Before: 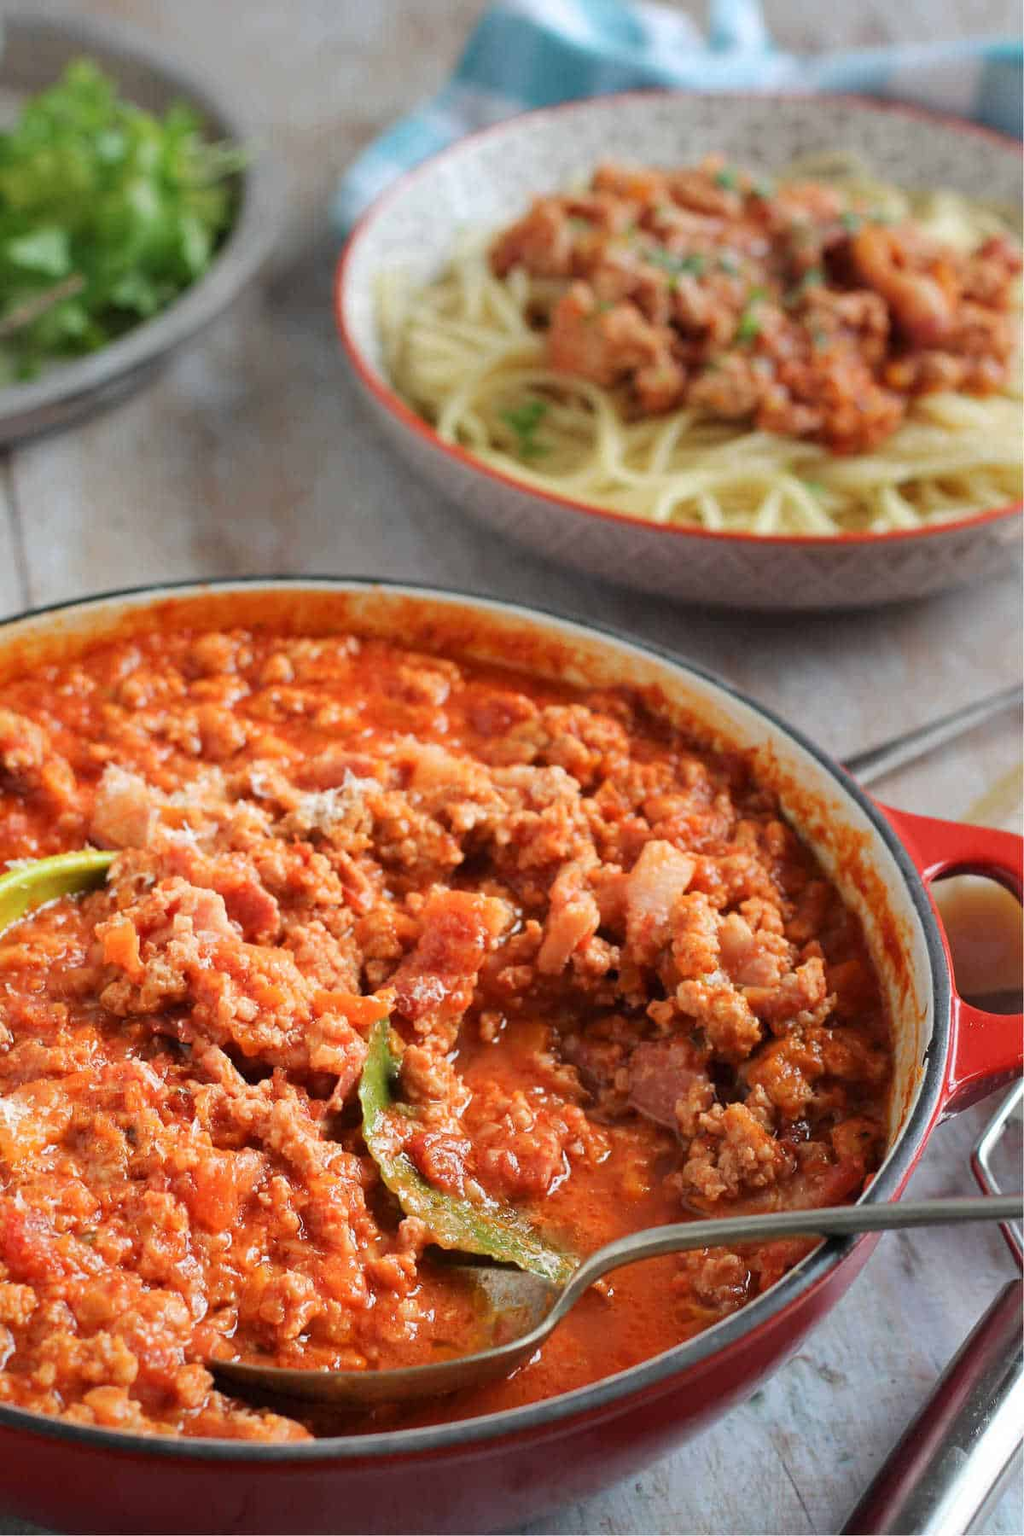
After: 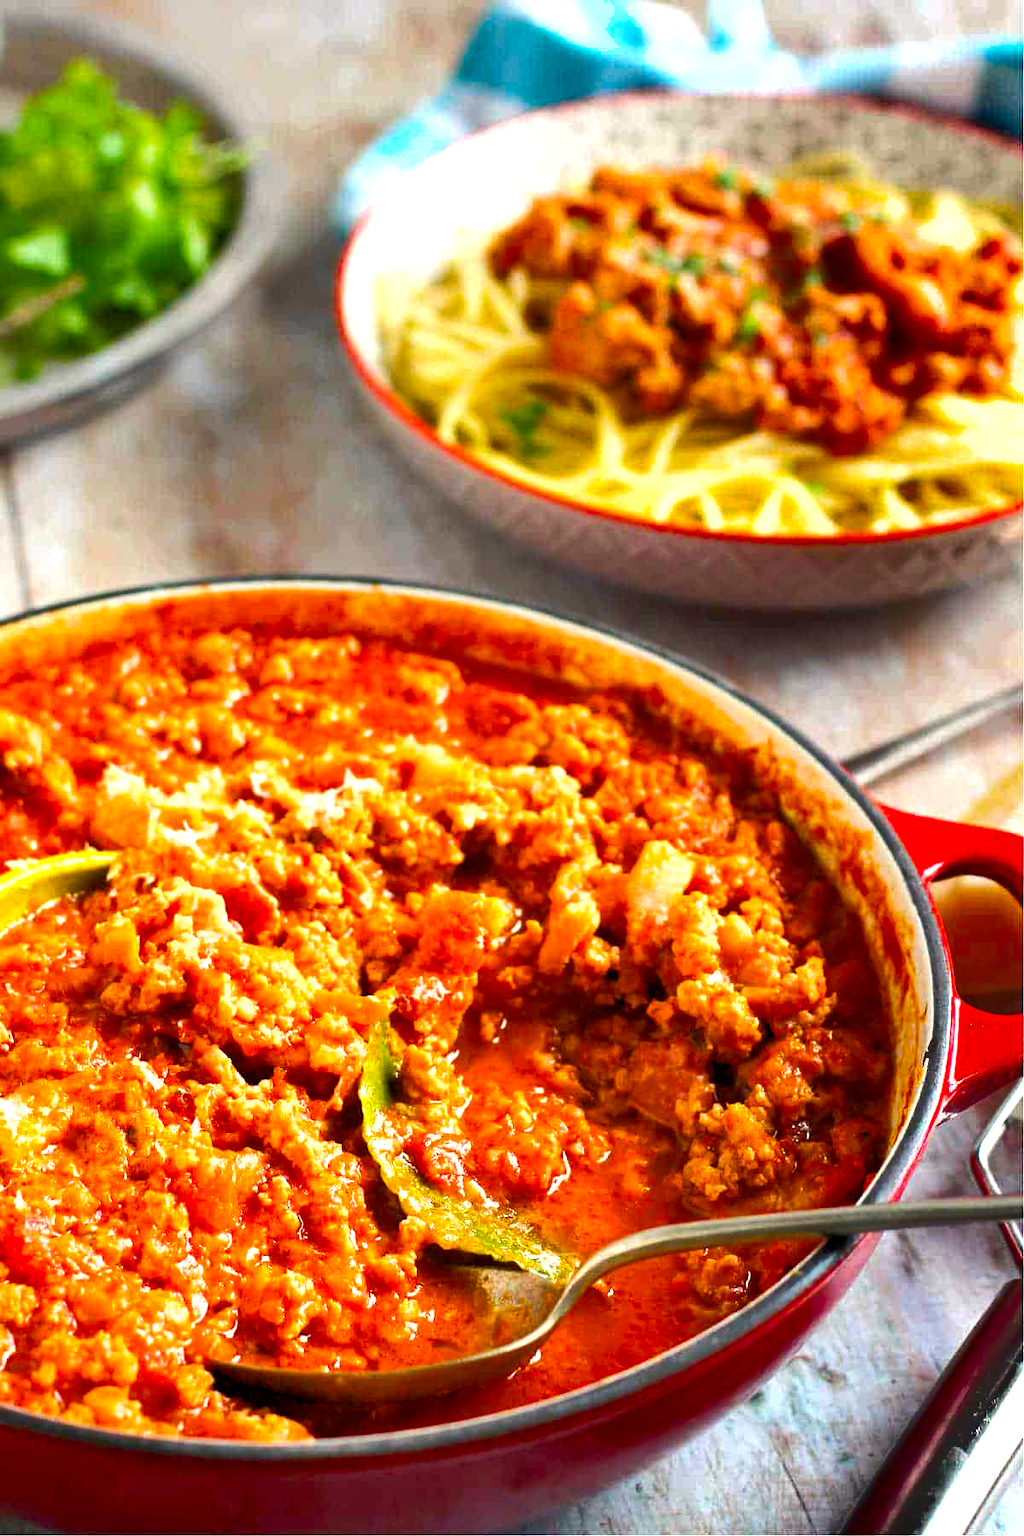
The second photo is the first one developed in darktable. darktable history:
shadows and highlights: radius 336.54, shadows 28.44, soften with gaussian
exposure: black level correction 0, exposure 1 EV, compensate highlight preservation false
color balance rgb: highlights gain › chroma 2.143%, highlights gain › hue 75.38°, global offset › luminance -0.851%, linear chroma grading › global chroma 14.825%, perceptual saturation grading › global saturation 25.611%, global vibrance 20%
